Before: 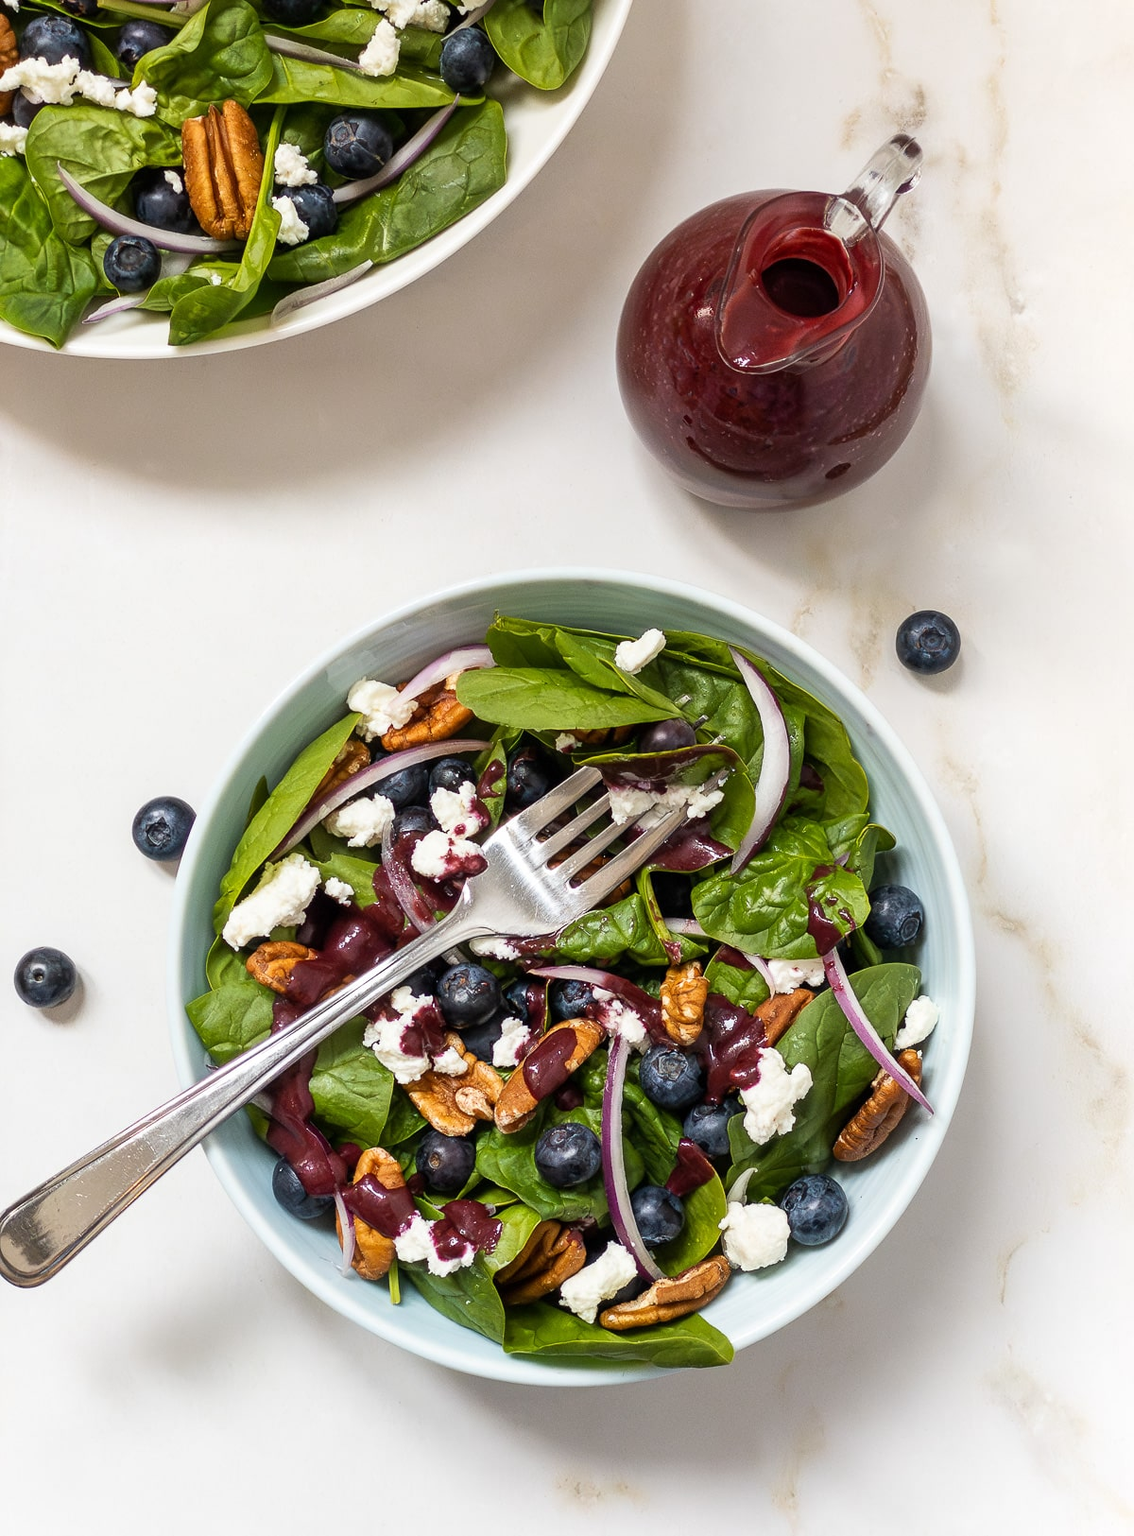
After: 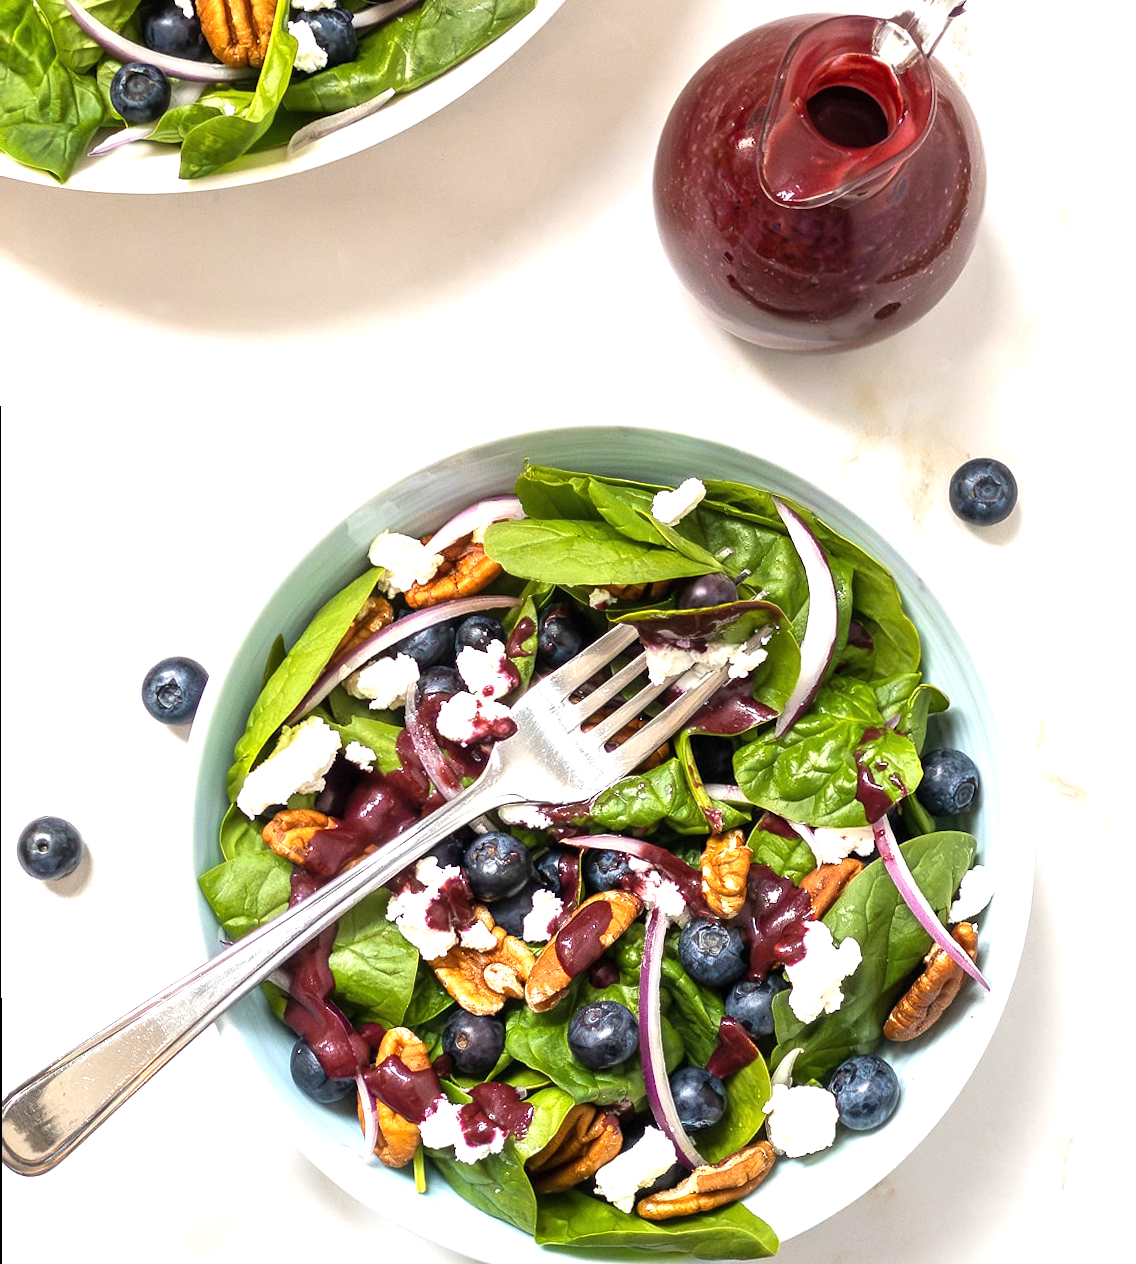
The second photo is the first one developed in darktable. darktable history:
crop and rotate: angle 0.097°, top 11.592%, right 5.482%, bottom 10.713%
exposure: black level correction 0, exposure 0.896 EV, compensate exposure bias true, compensate highlight preservation false
